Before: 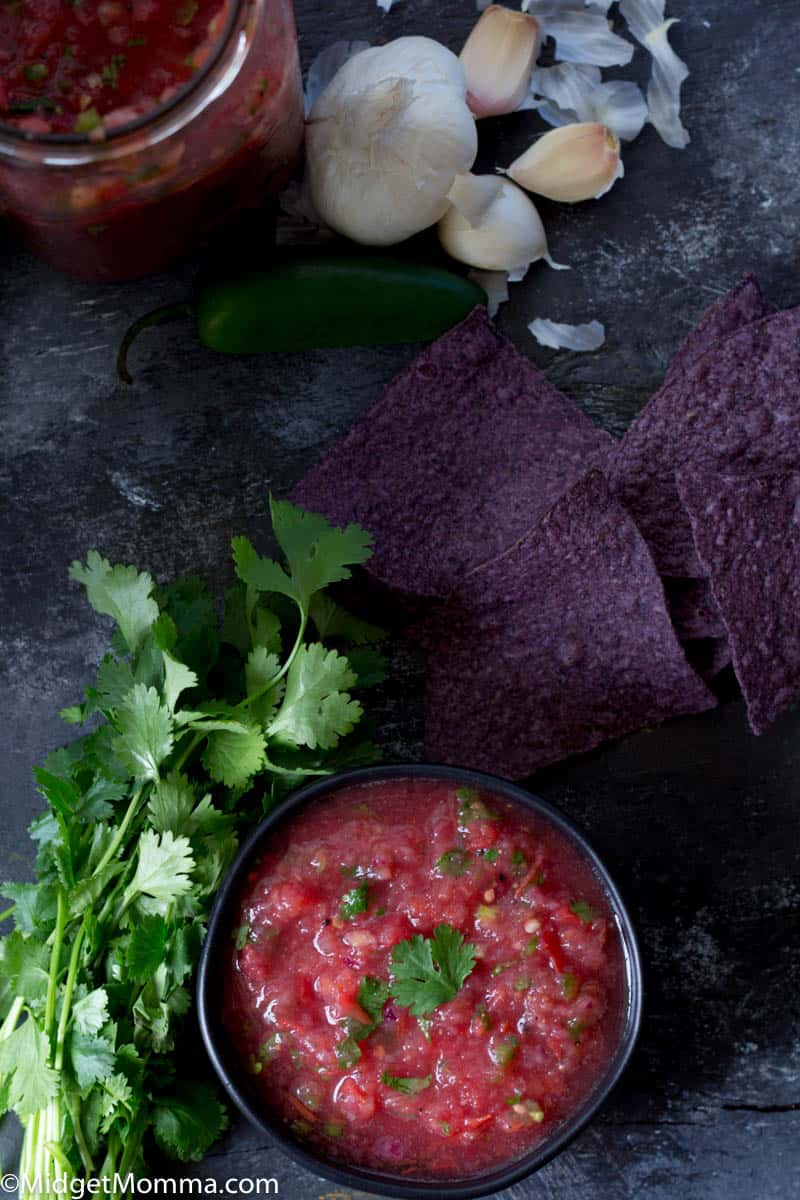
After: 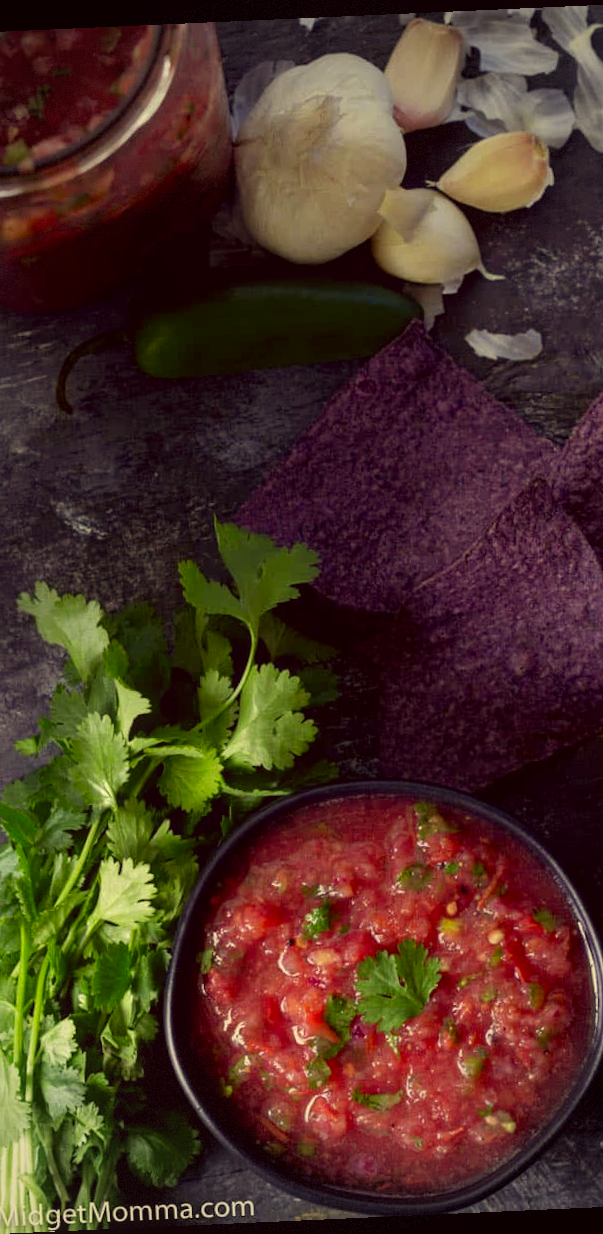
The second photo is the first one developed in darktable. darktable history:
rotate and perspective: rotation -2.56°, automatic cropping off
local contrast: detail 110%
vignetting: fall-off start 91%, fall-off radius 39.39%, brightness -0.182, saturation -0.3, width/height ratio 1.219, shape 1.3, dithering 8-bit output, unbound false
crop and rotate: left 9.061%, right 20.142%
color correction: highlights a* -0.482, highlights b* 40, shadows a* 9.8, shadows b* -0.161
